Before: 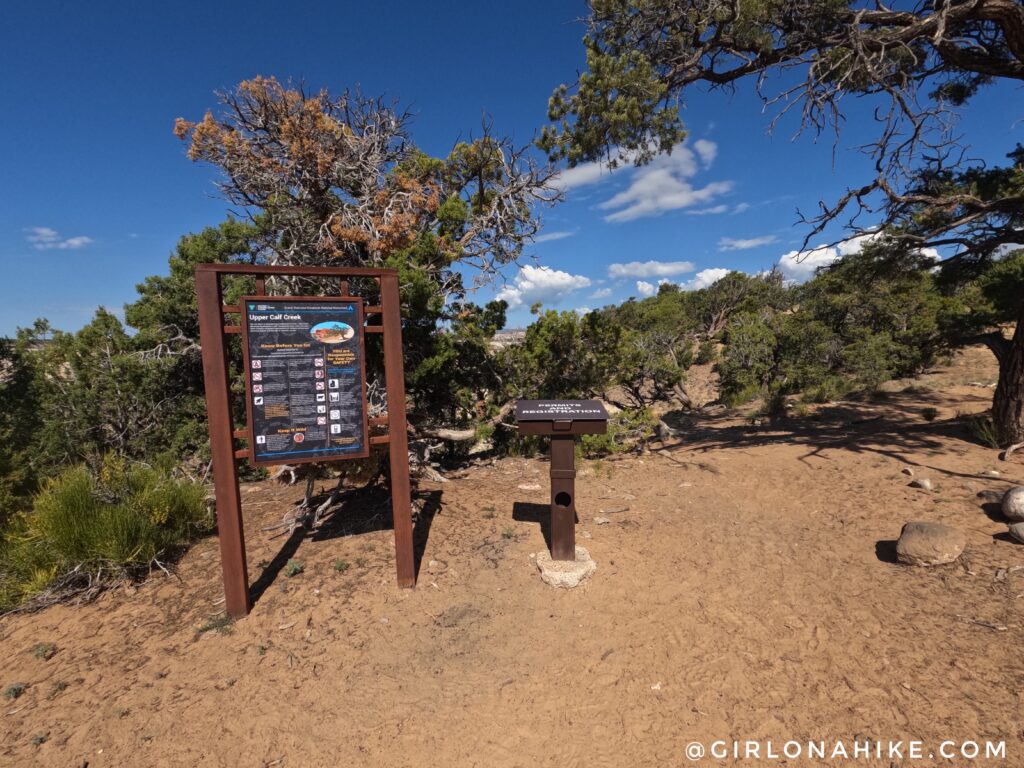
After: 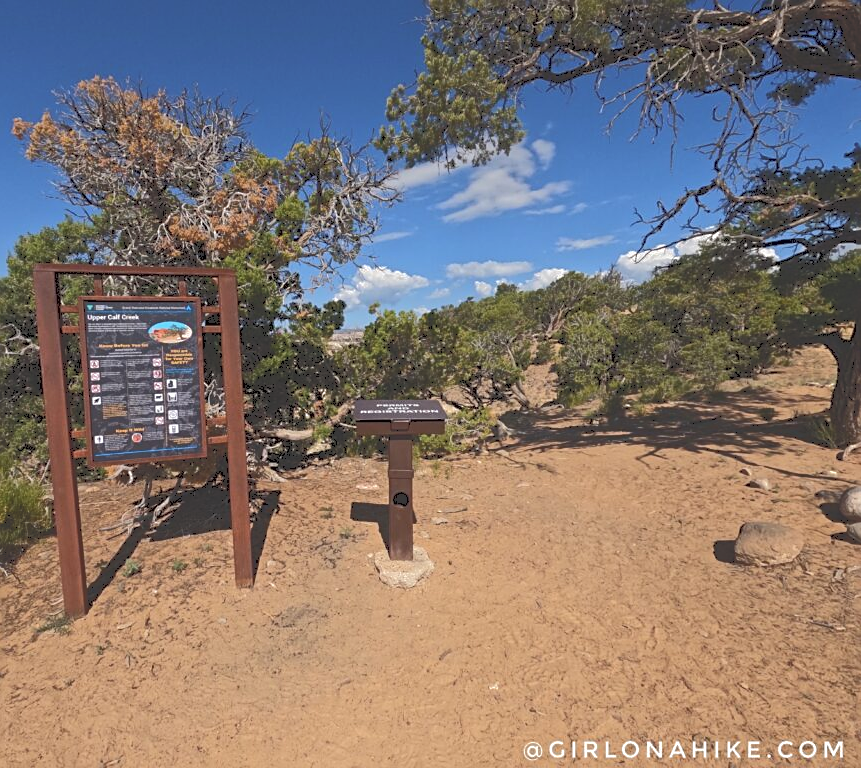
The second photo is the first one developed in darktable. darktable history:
tone curve: curves: ch0 [(0, 0) (0.003, 0.217) (0.011, 0.217) (0.025, 0.229) (0.044, 0.243) (0.069, 0.253) (0.1, 0.265) (0.136, 0.281) (0.177, 0.305) (0.224, 0.331) (0.277, 0.369) (0.335, 0.415) (0.399, 0.472) (0.468, 0.543) (0.543, 0.609) (0.623, 0.676) (0.709, 0.734) (0.801, 0.798) (0.898, 0.849) (1, 1)], color space Lab, independent channels, preserve colors none
exposure: compensate highlight preservation false
sharpen: on, module defaults
crop: left 15.917%
